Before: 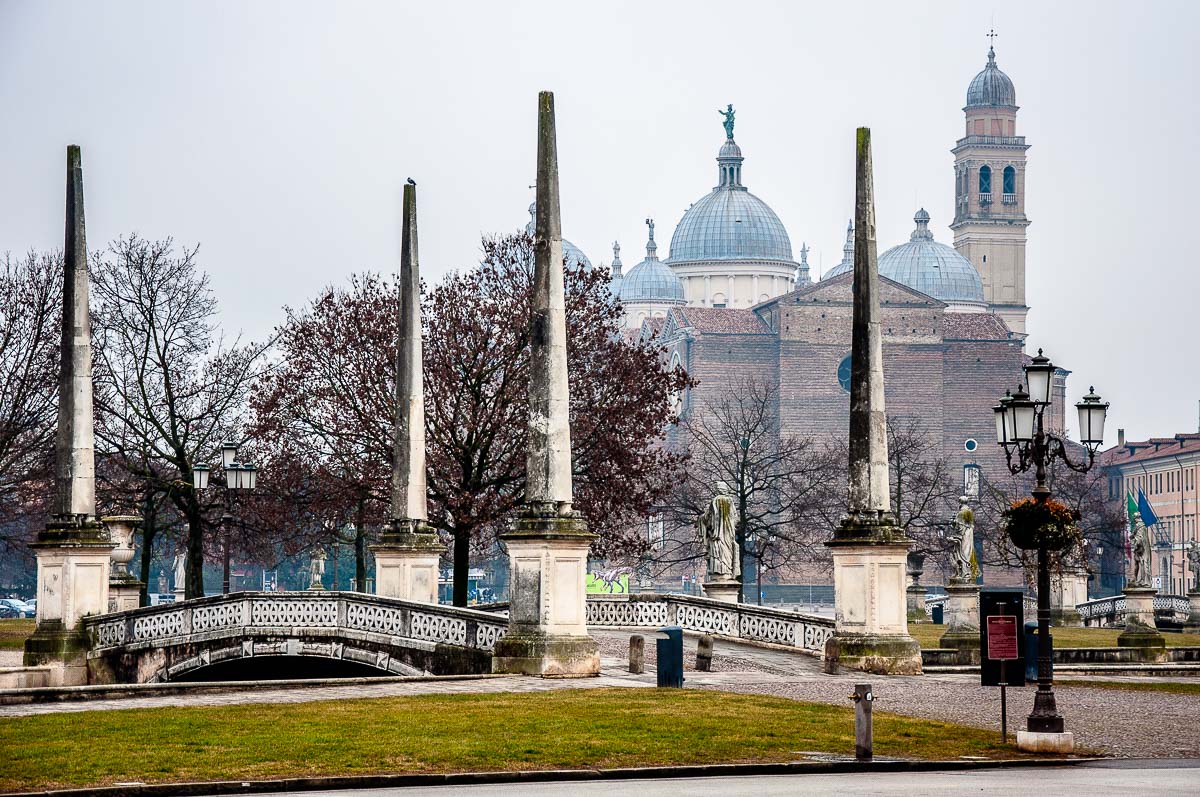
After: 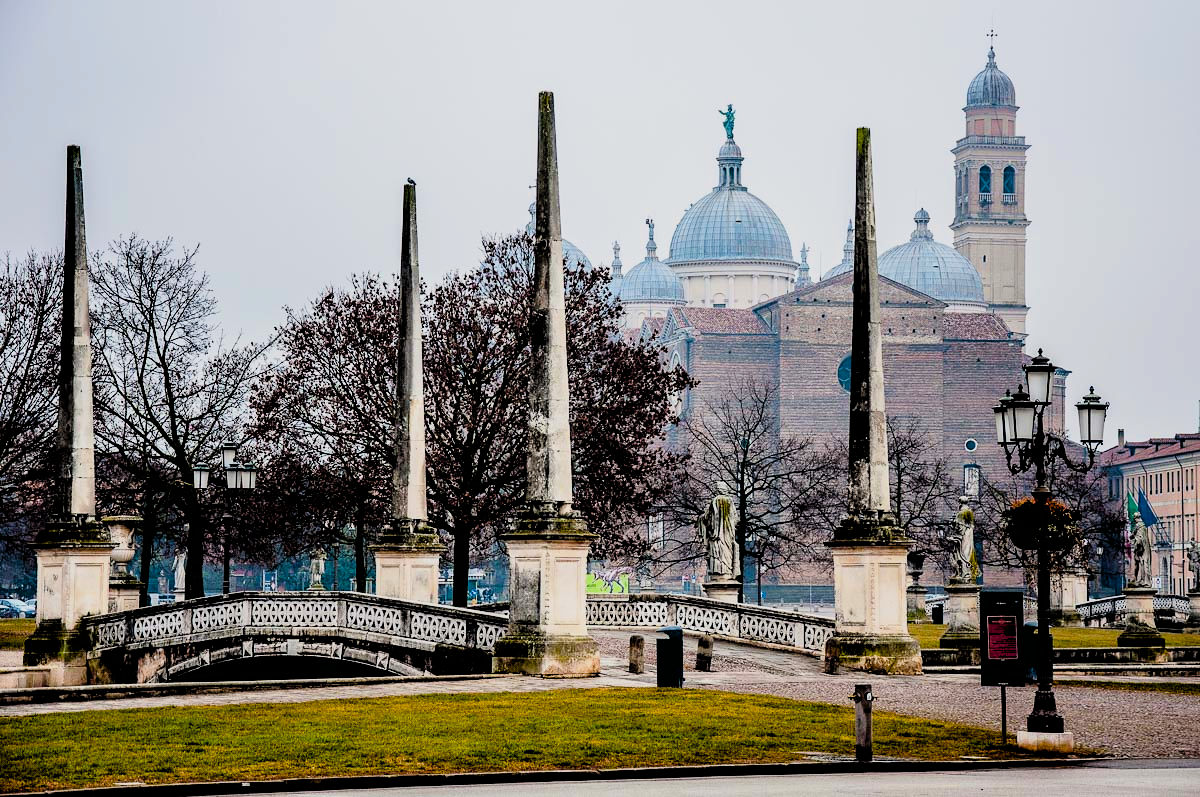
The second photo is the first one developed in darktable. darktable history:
color balance rgb: shadows lift › luminance -20.404%, perceptual saturation grading › global saturation 35.953%, perceptual saturation grading › shadows 35.774%
filmic rgb: black relative exposure -3.27 EV, white relative exposure 3.46 EV, hardness 2.36, contrast 1.103, iterations of high-quality reconstruction 0
